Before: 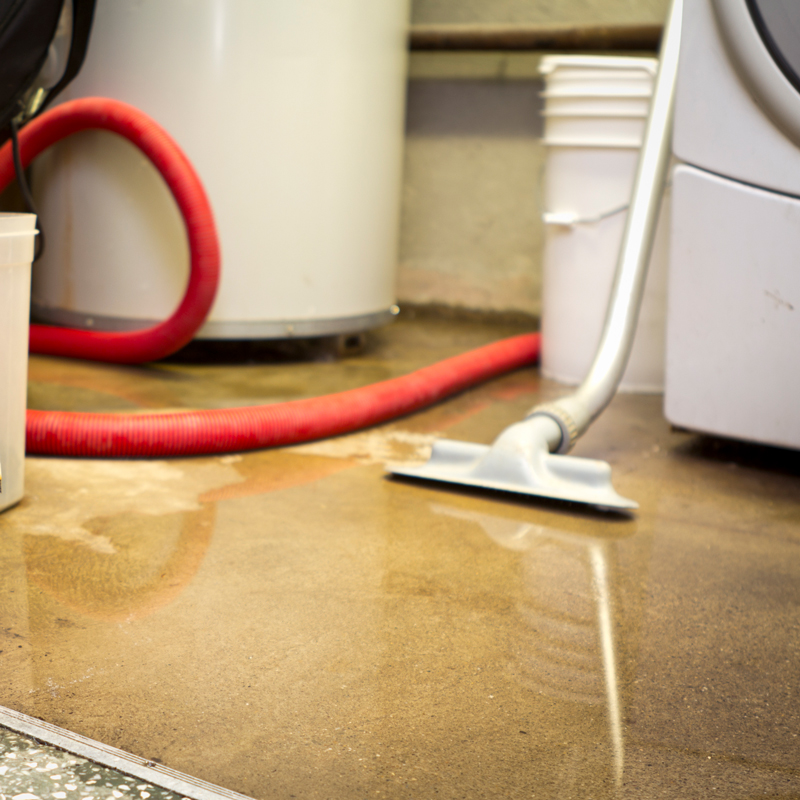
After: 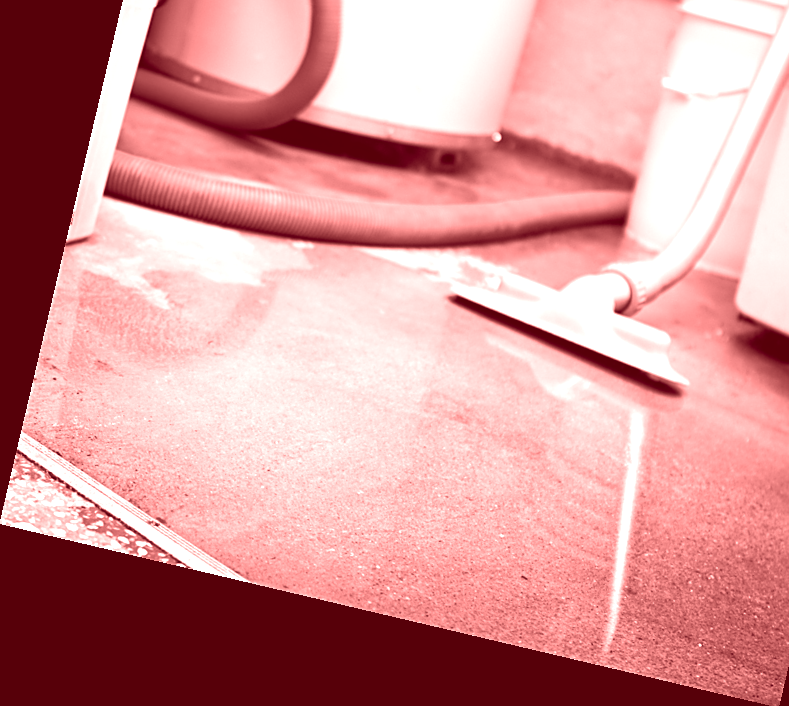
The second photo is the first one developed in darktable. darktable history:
exposure: black level correction 0.001, exposure 0.5 EV, compensate exposure bias true, compensate highlight preservation false
contrast brightness saturation: contrast 0.07, brightness -0.14, saturation 0.11
sharpen: on, module defaults
crop: top 26.531%, right 17.959%
rotate and perspective: rotation 13.27°, automatic cropping off
colorize: saturation 60%, source mix 100%
color balance: mode lift, gamma, gain (sRGB), lift [0.97, 1, 1, 1], gamma [1.03, 1, 1, 1]
